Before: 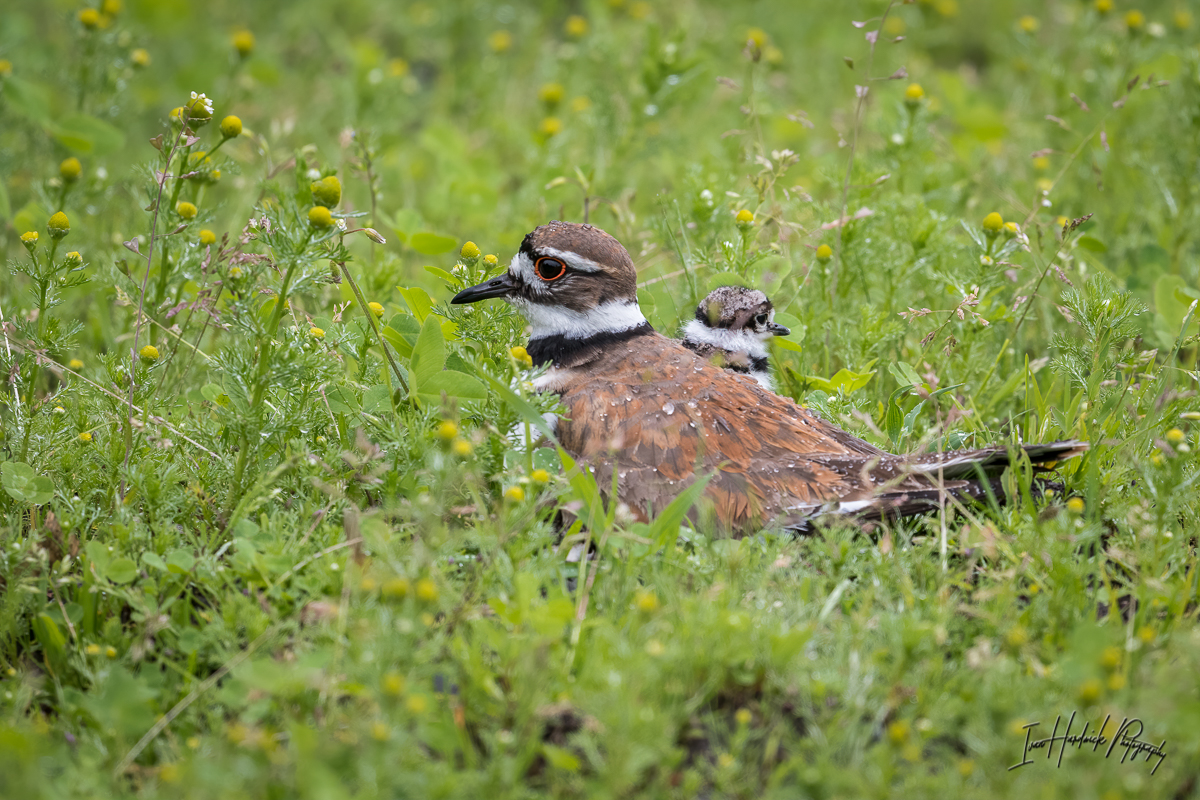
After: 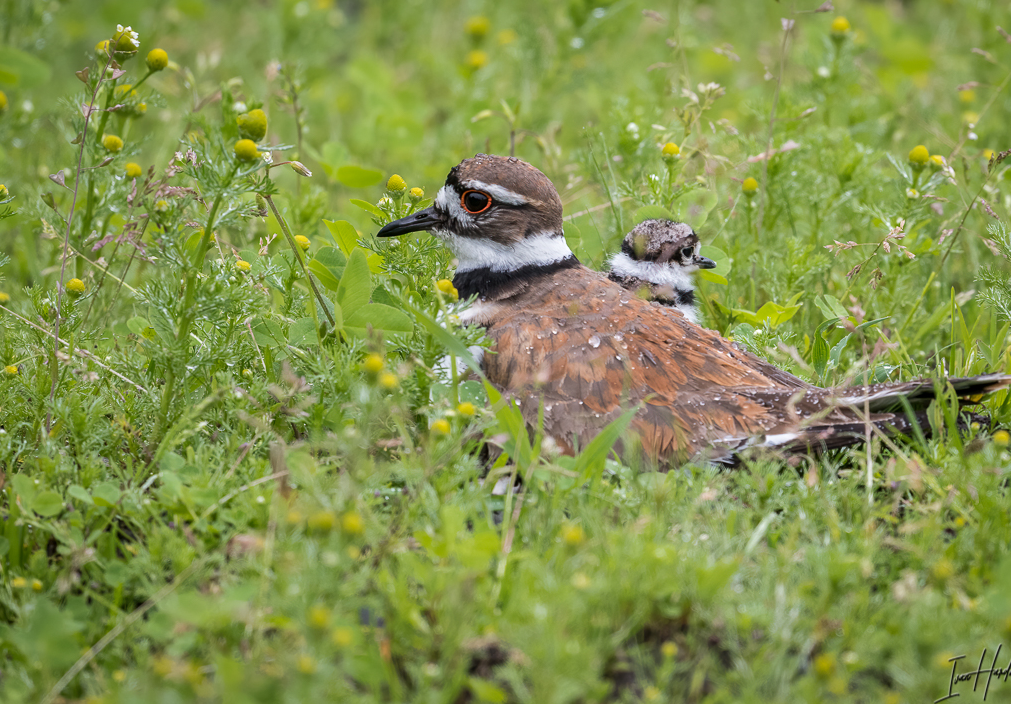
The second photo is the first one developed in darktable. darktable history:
crop: left 6.22%, top 8.403%, right 9.524%, bottom 3.579%
